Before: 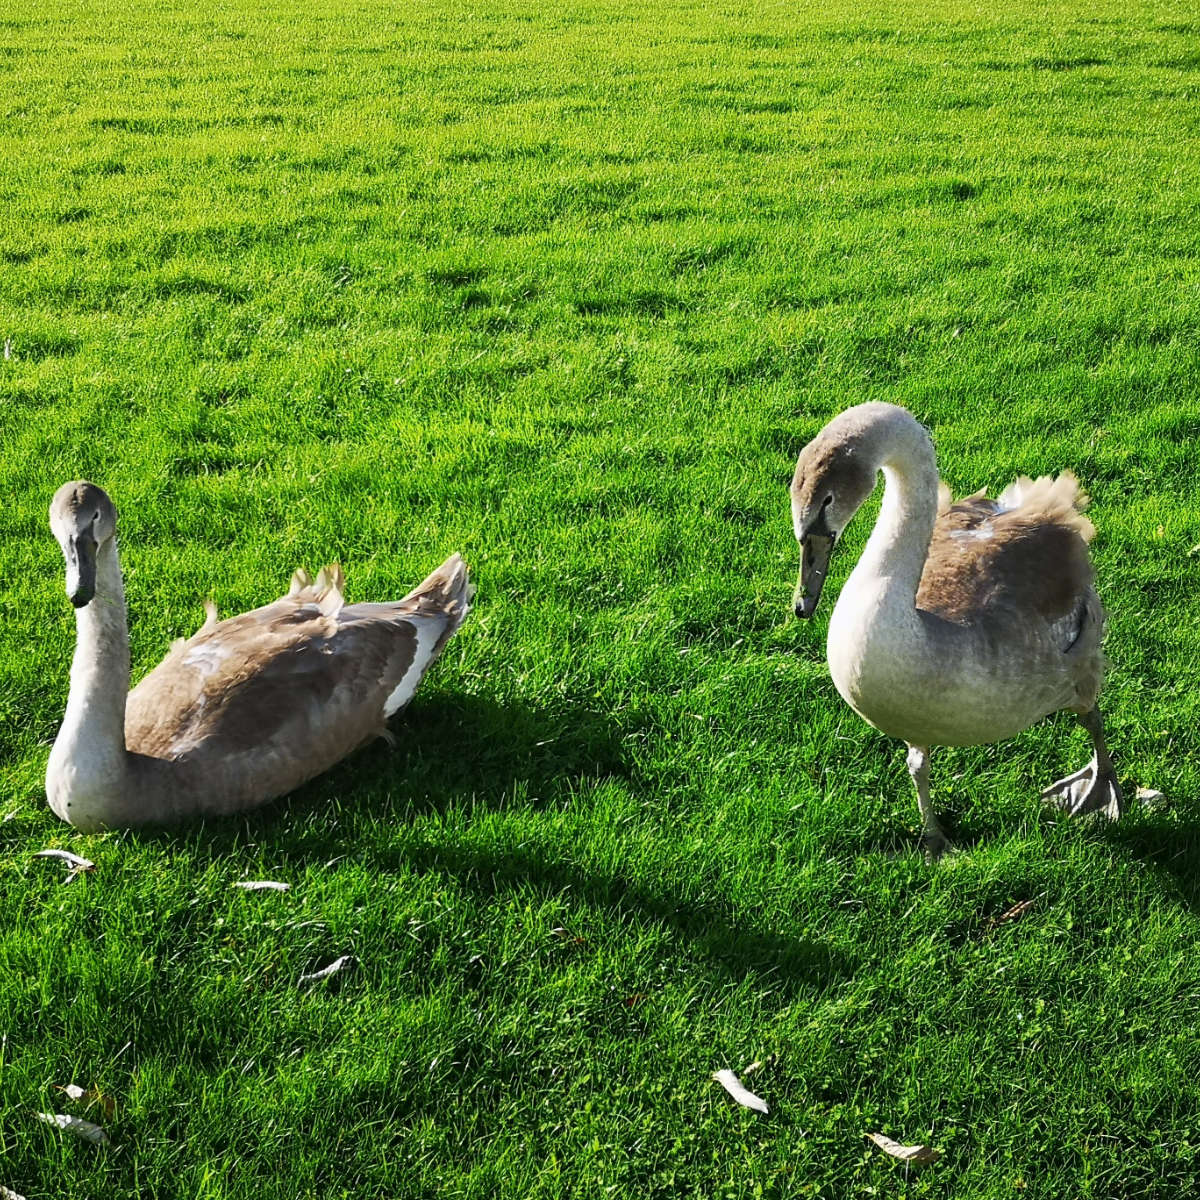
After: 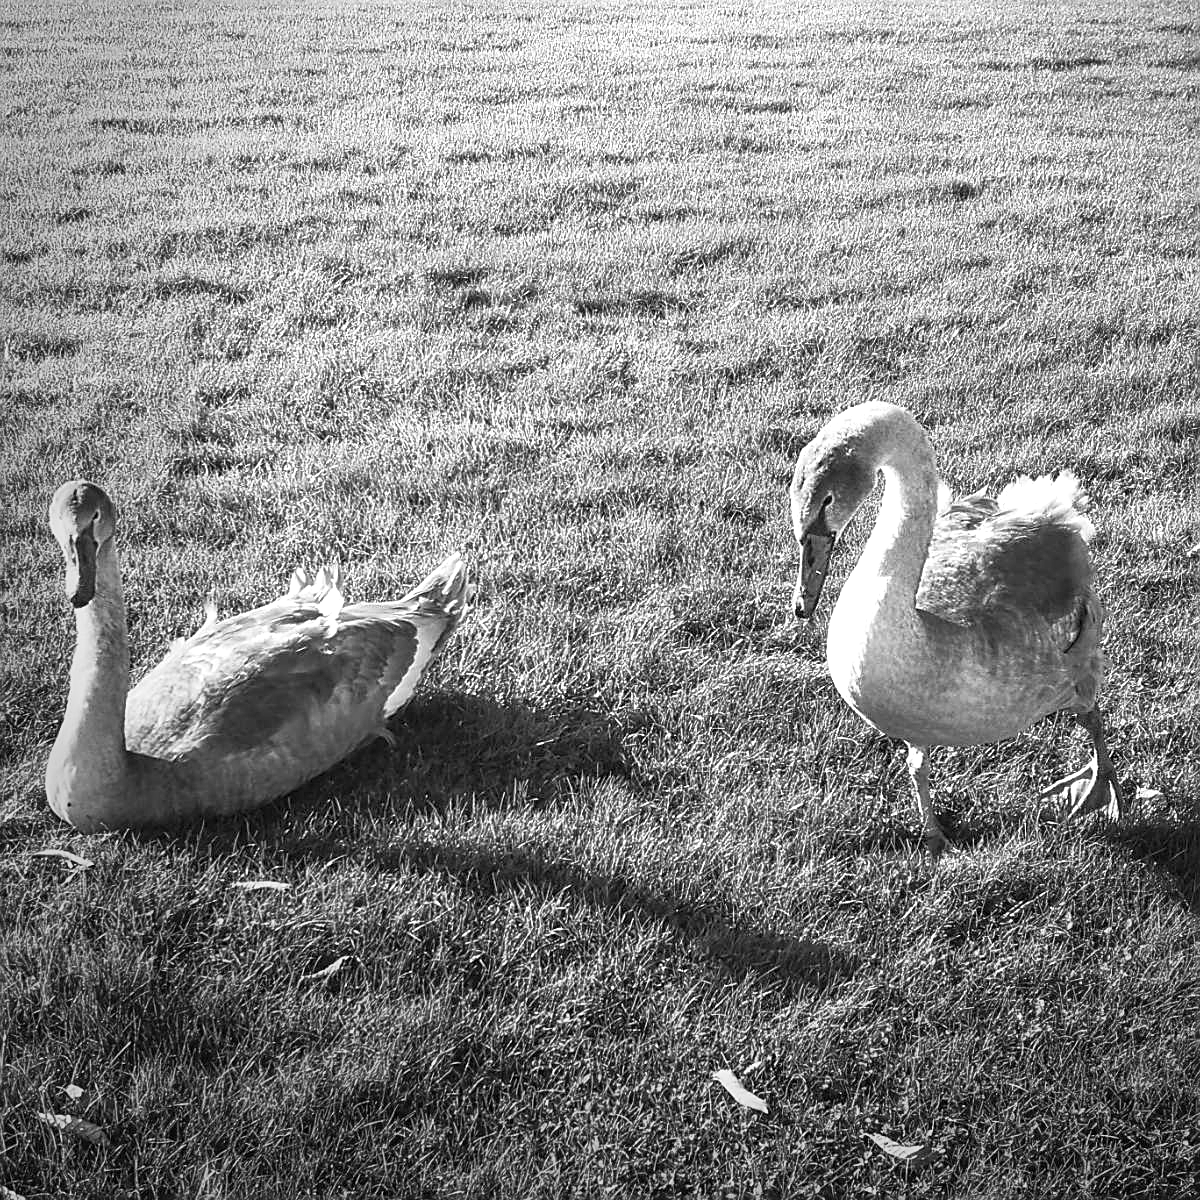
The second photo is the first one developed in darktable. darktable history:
sharpen: on, module defaults
exposure: black level correction 0, exposure 1.5 EV, compensate exposure bias true, compensate highlight preservation false
local contrast: on, module defaults
vignetting: fall-off start 73.57%, center (0.22, -0.235)
color correction: highlights a* 2.75, highlights b* 5, shadows a* -2.04, shadows b* -4.84, saturation 0.8
monochrome: a 79.32, b 81.83, size 1.1
